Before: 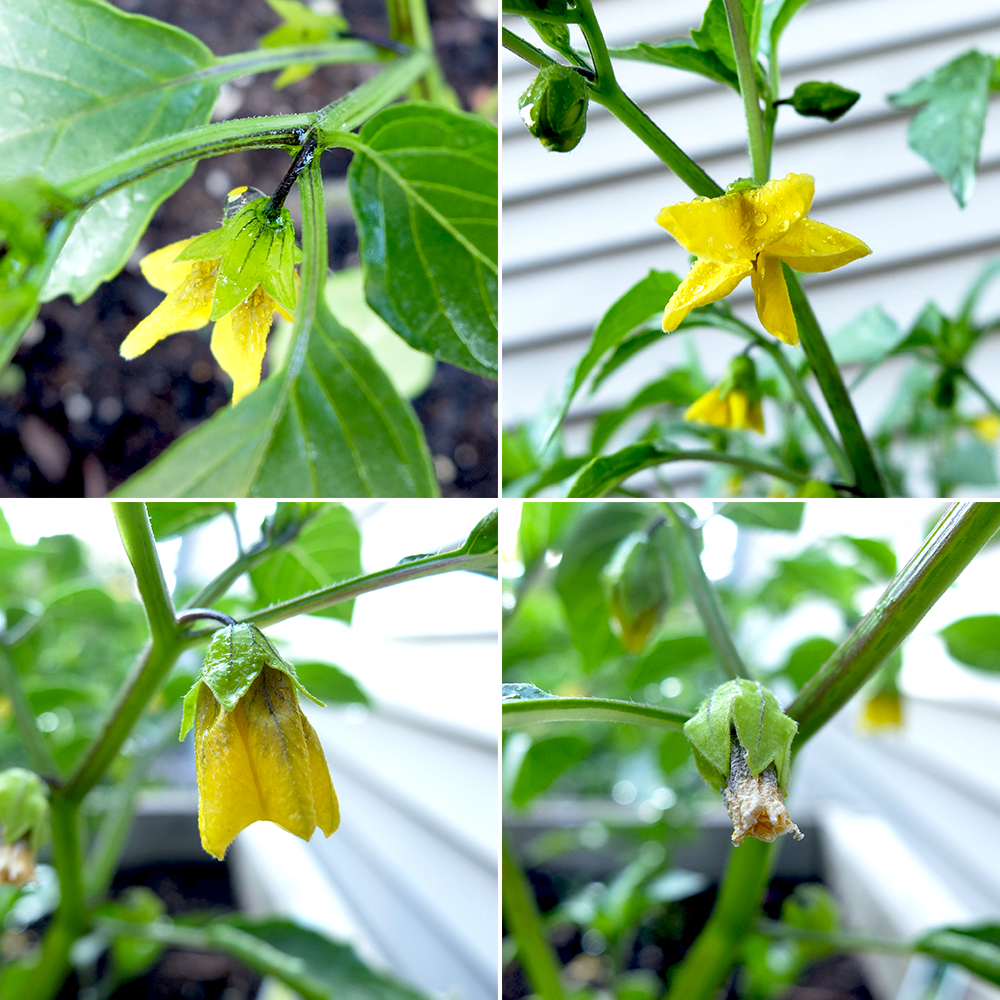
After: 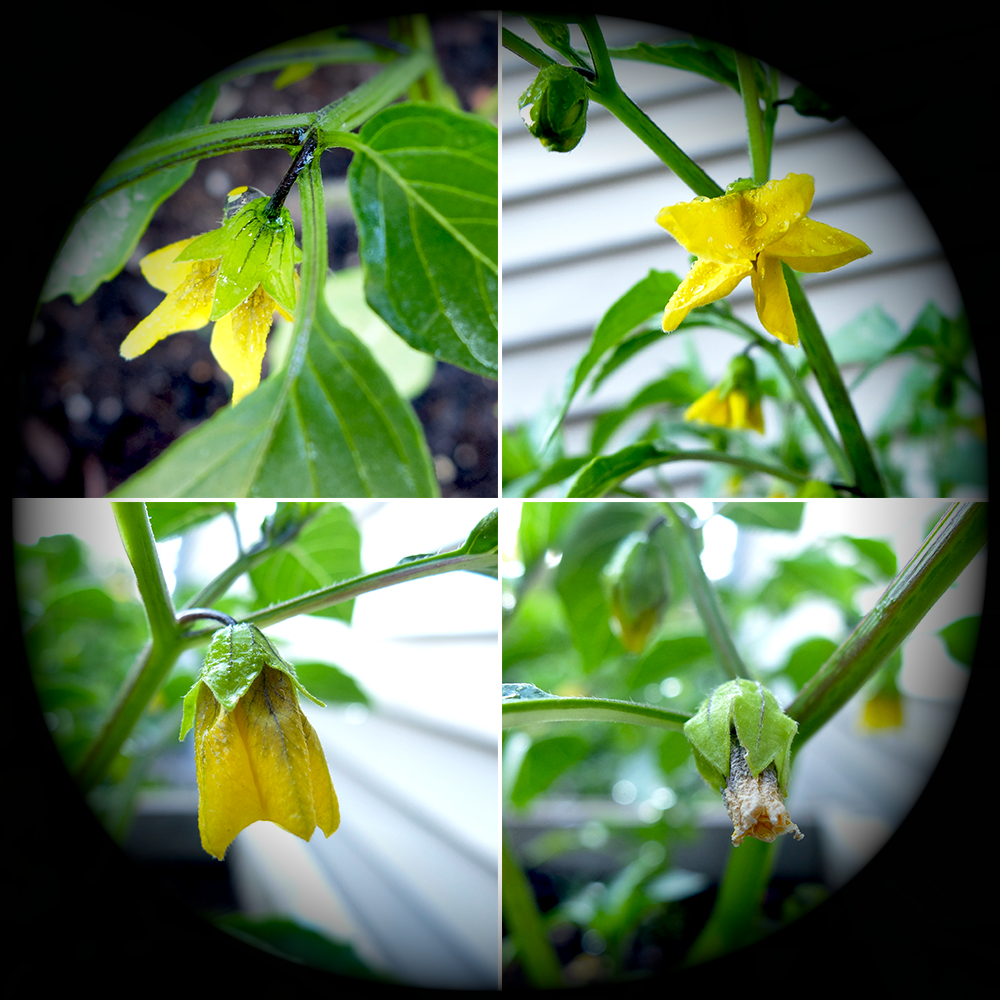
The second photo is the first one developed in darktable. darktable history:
vignetting: fall-off start 68.12%, fall-off radius 30.07%, brightness -1, saturation 0.497, width/height ratio 0.996, shape 0.844
